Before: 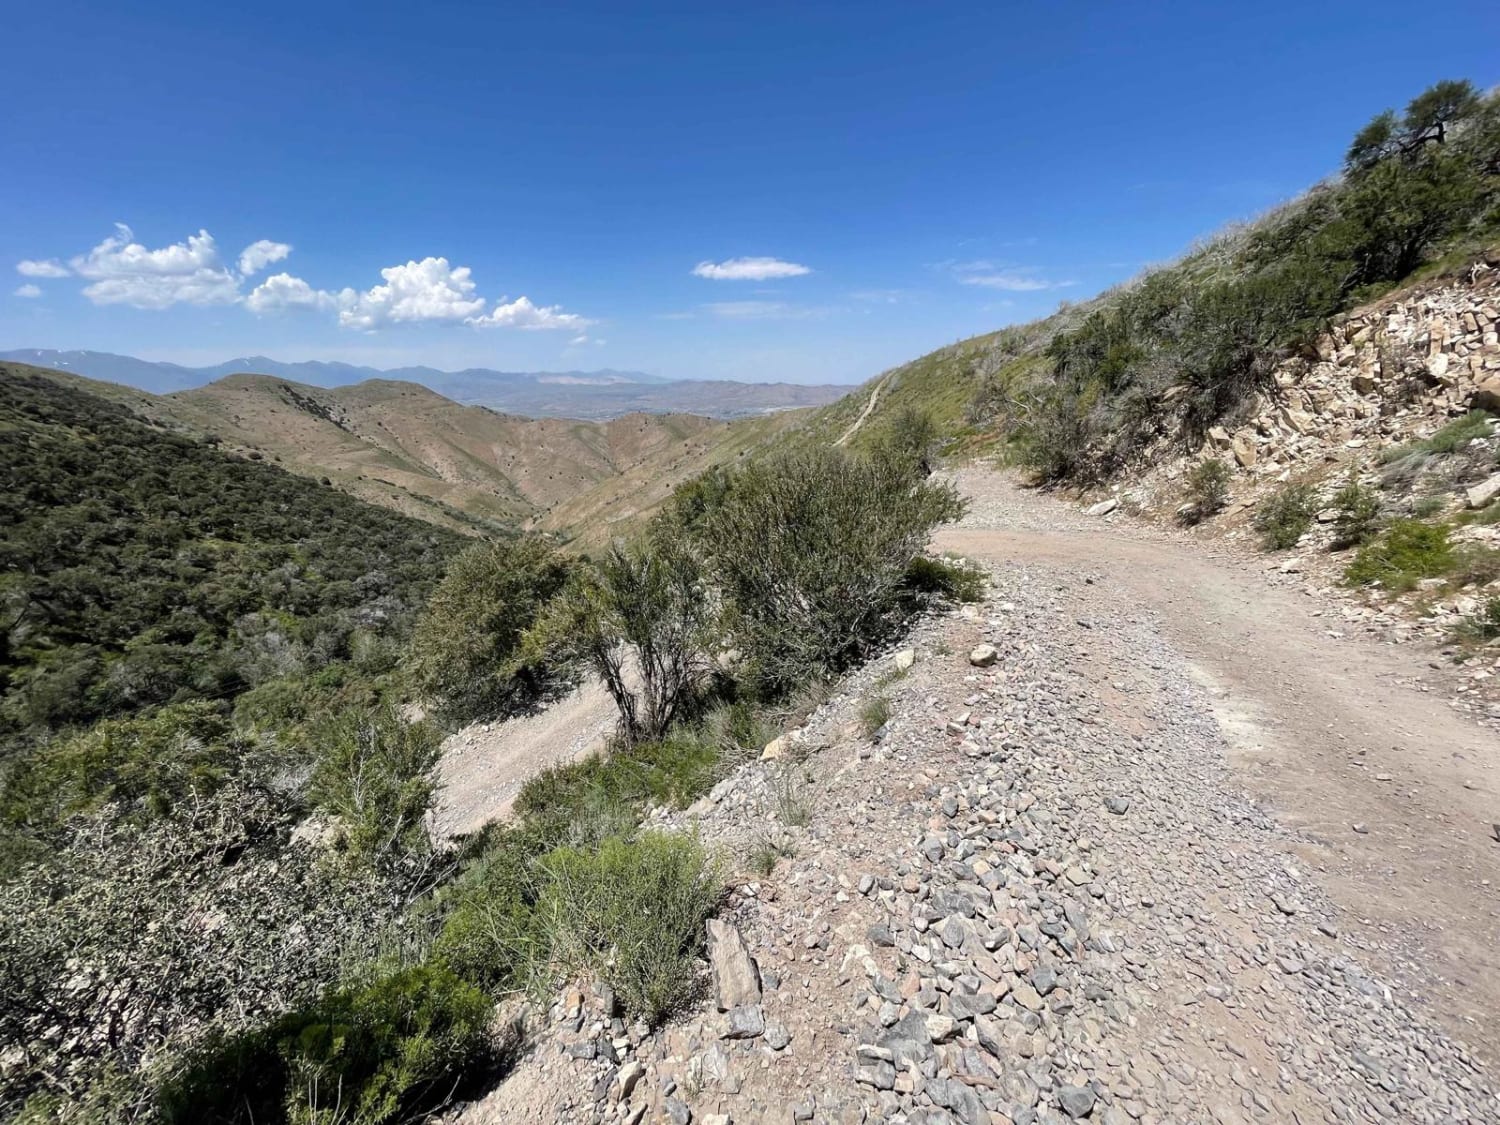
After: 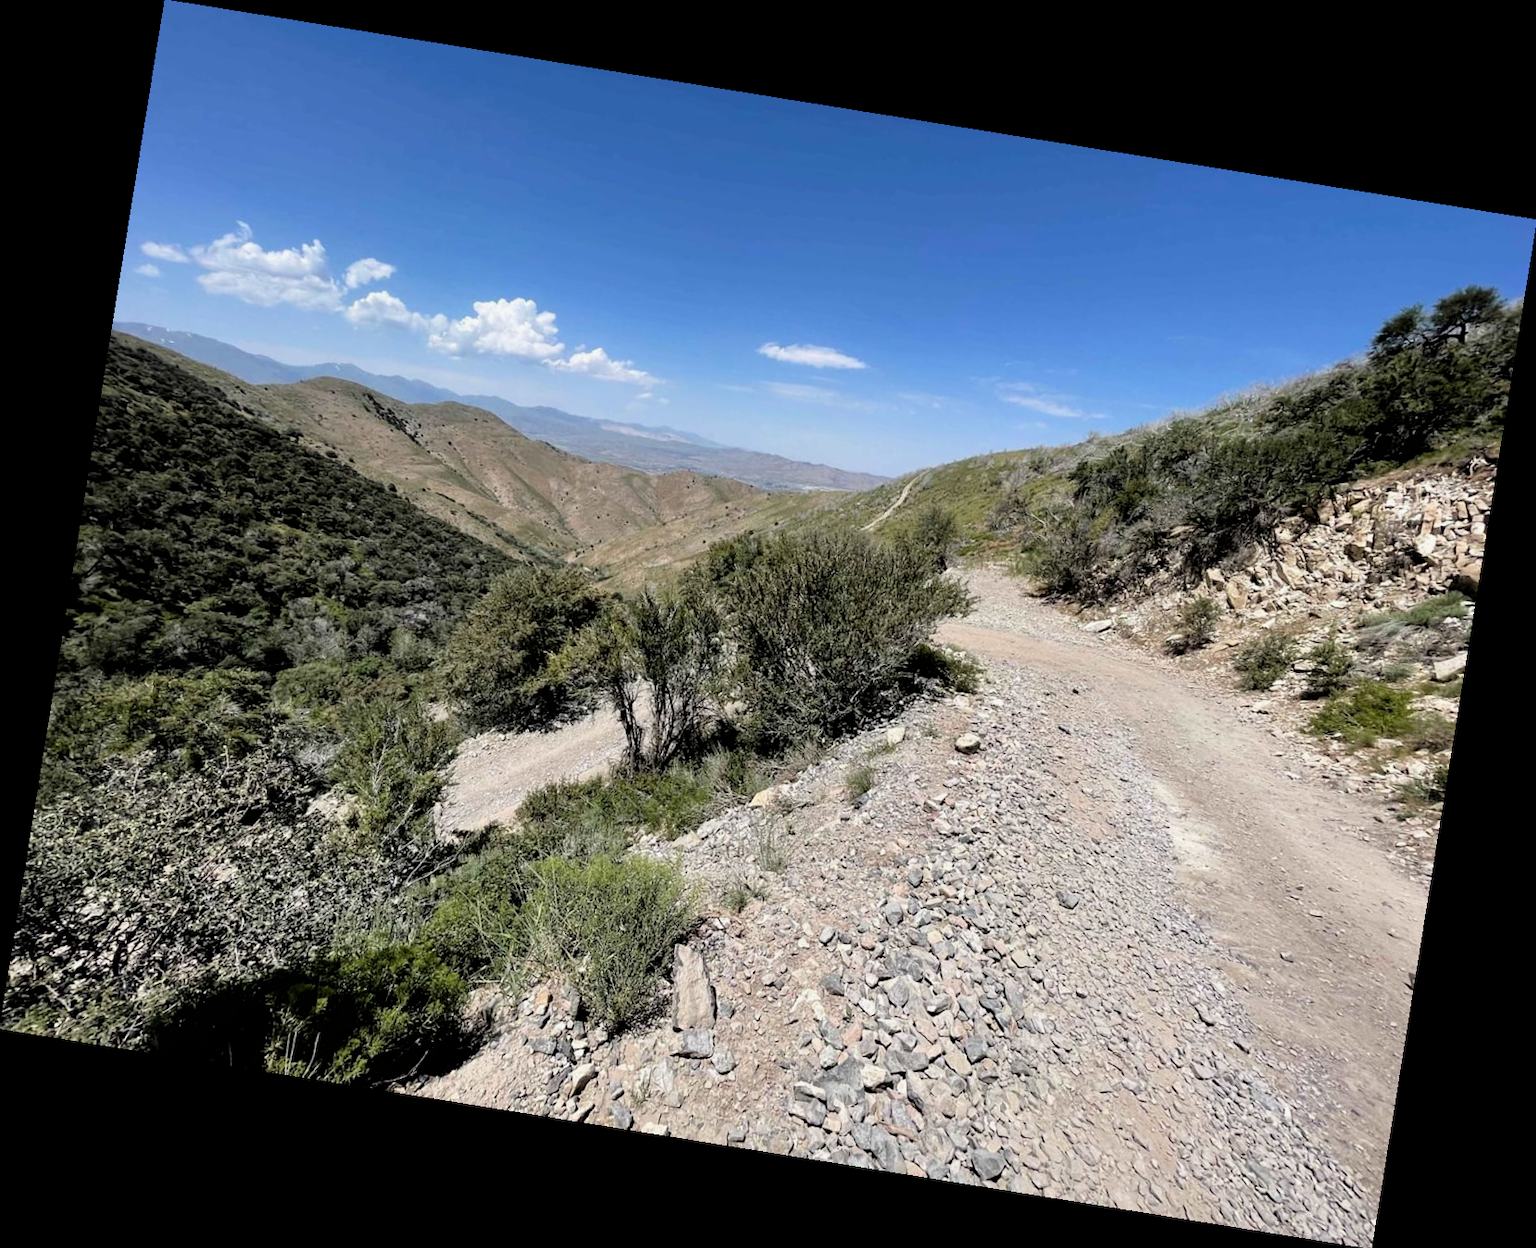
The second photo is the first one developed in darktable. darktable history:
rotate and perspective: rotation 9.12°, automatic cropping off
filmic rgb: black relative exposure -4.93 EV, white relative exposure 2.84 EV, hardness 3.72
